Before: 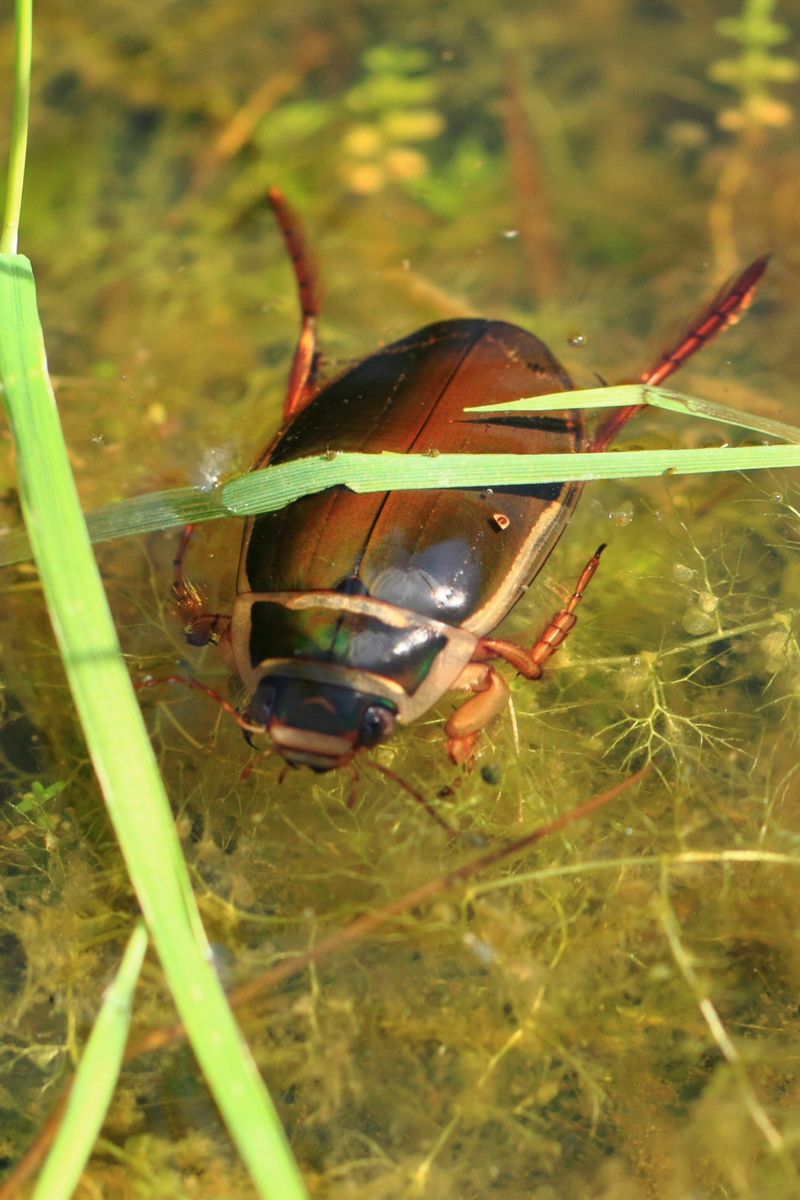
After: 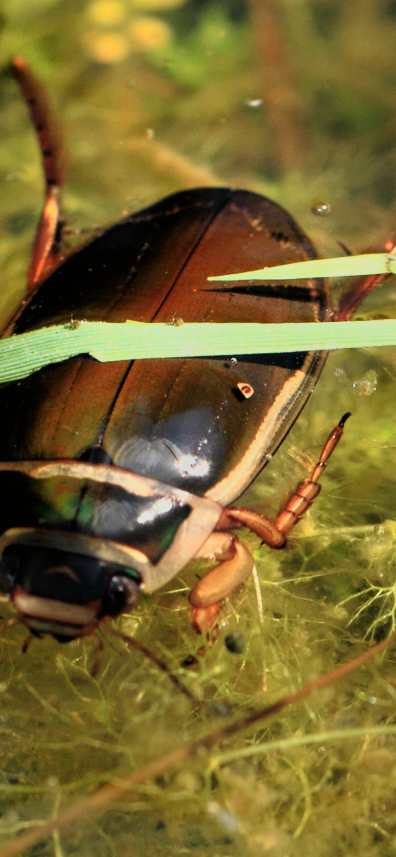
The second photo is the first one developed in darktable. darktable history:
tone equalizer: -7 EV -0.63 EV, -6 EV 1 EV, -5 EV -0.45 EV, -4 EV 0.43 EV, -3 EV 0.41 EV, -2 EV 0.15 EV, -1 EV -0.15 EV, +0 EV -0.39 EV, smoothing diameter 25%, edges refinement/feathering 10, preserve details guided filter
filmic rgb: black relative exposure -5 EV, white relative exposure 3.5 EV, hardness 3.19, contrast 1.4, highlights saturation mix -30%
crop: left 32.075%, top 10.976%, right 18.355%, bottom 17.596%
